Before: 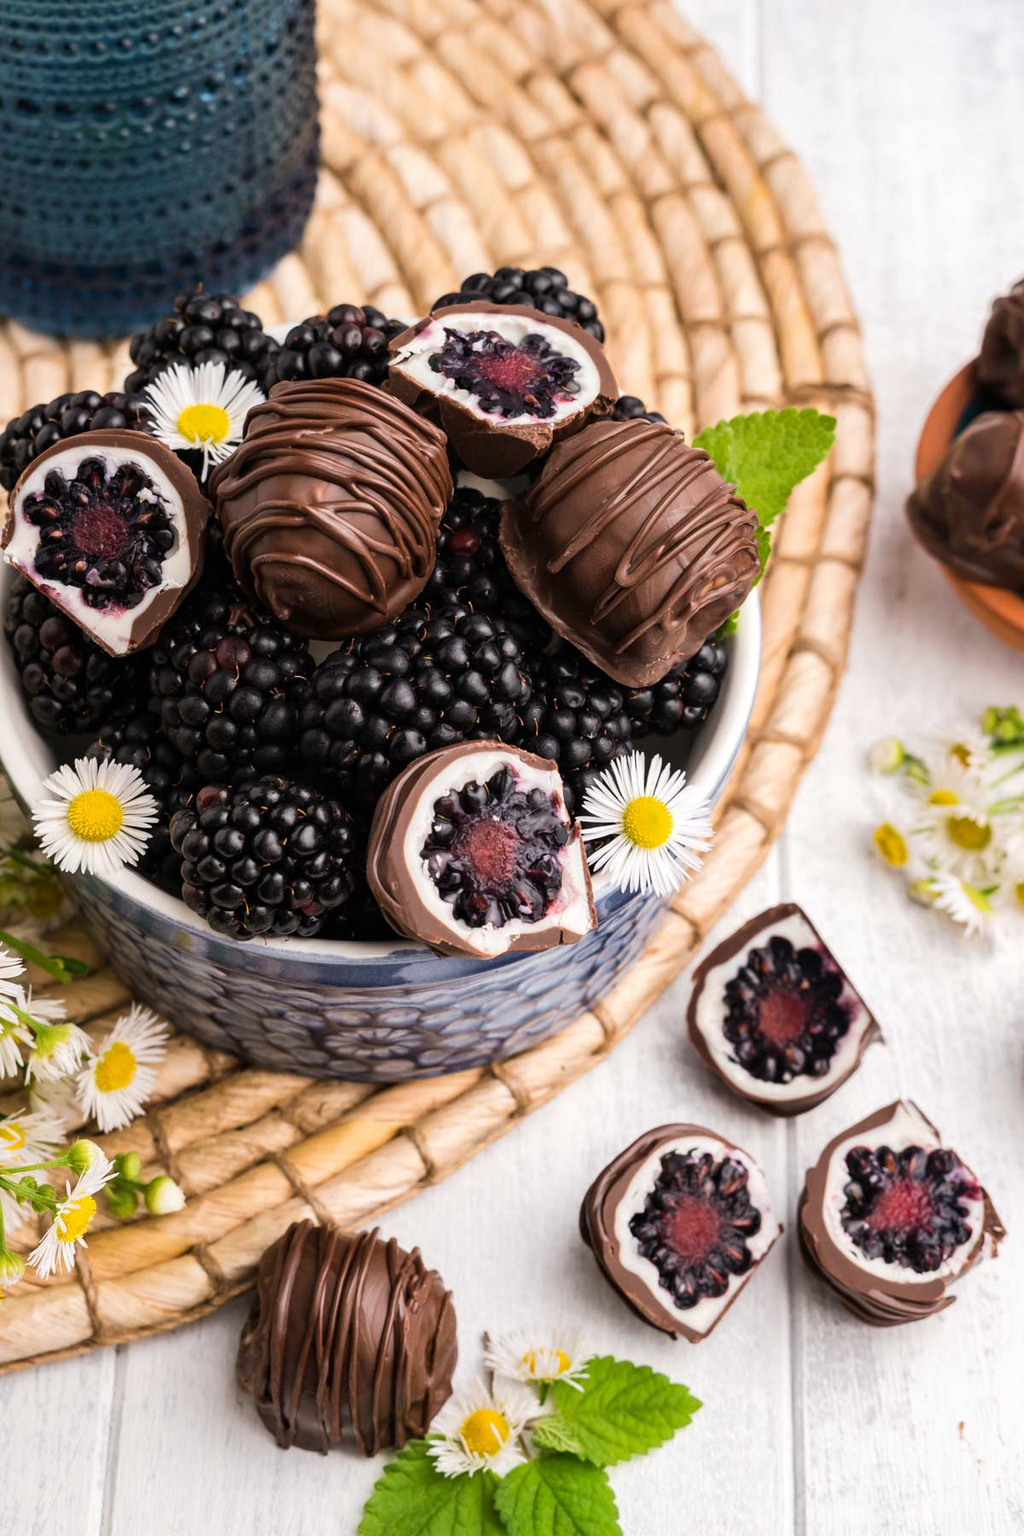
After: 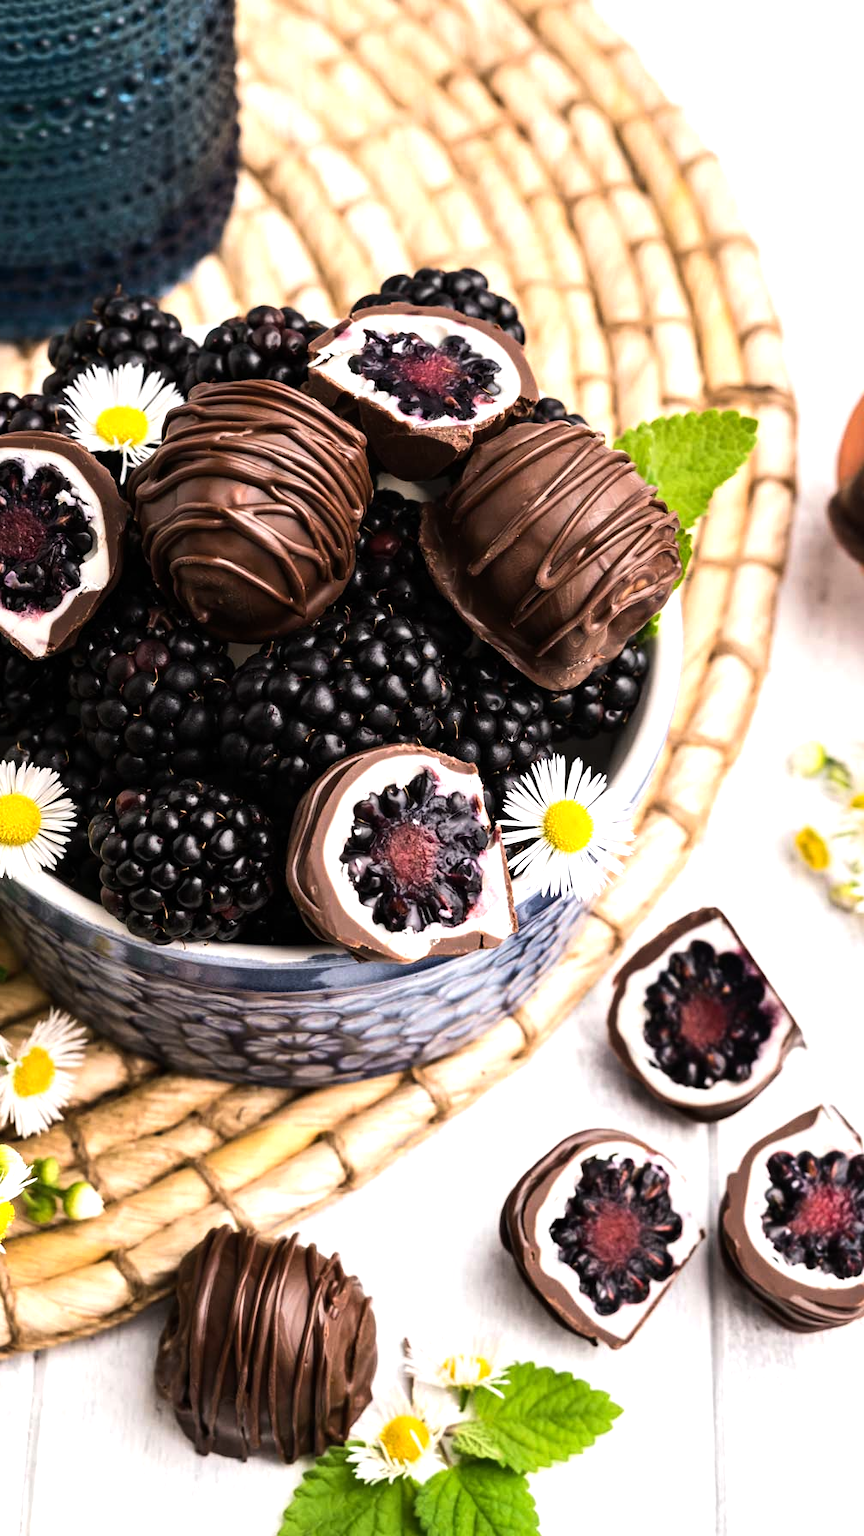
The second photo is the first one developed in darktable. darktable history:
crop: left 8.026%, right 7.374%
tone equalizer: -8 EV -0.75 EV, -7 EV -0.7 EV, -6 EV -0.6 EV, -5 EV -0.4 EV, -3 EV 0.4 EV, -2 EV 0.6 EV, -1 EV 0.7 EV, +0 EV 0.75 EV, edges refinement/feathering 500, mask exposure compensation -1.57 EV, preserve details no
